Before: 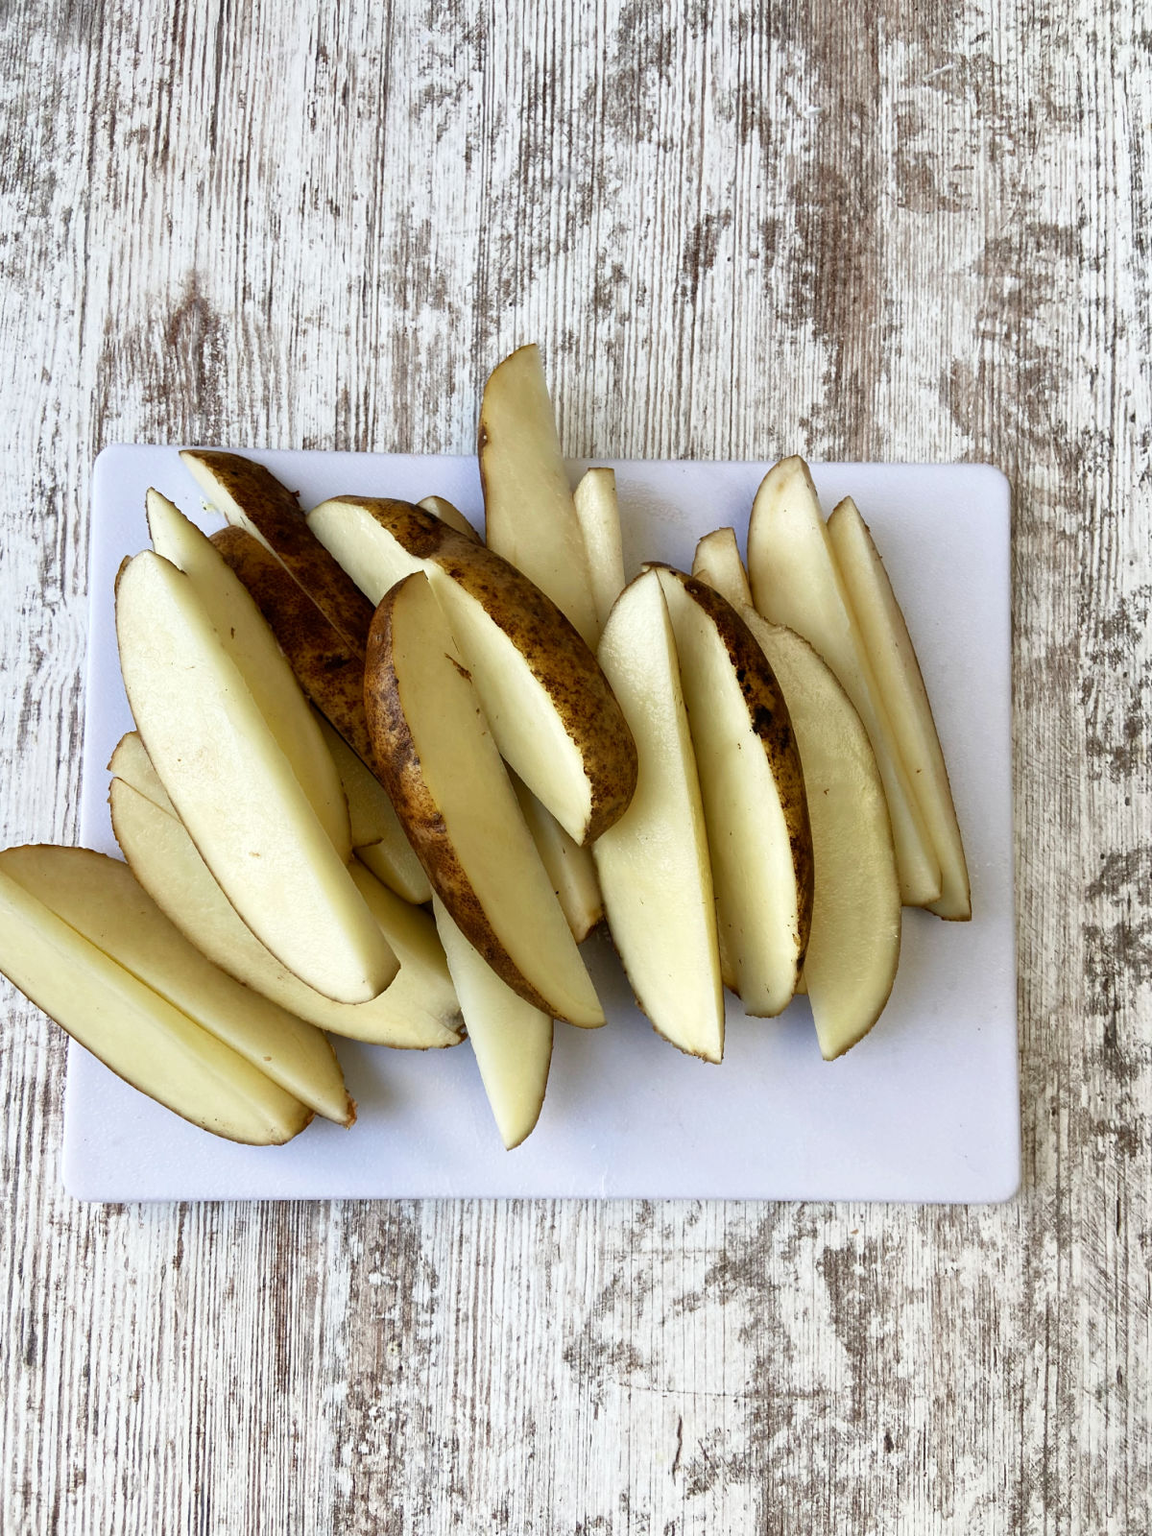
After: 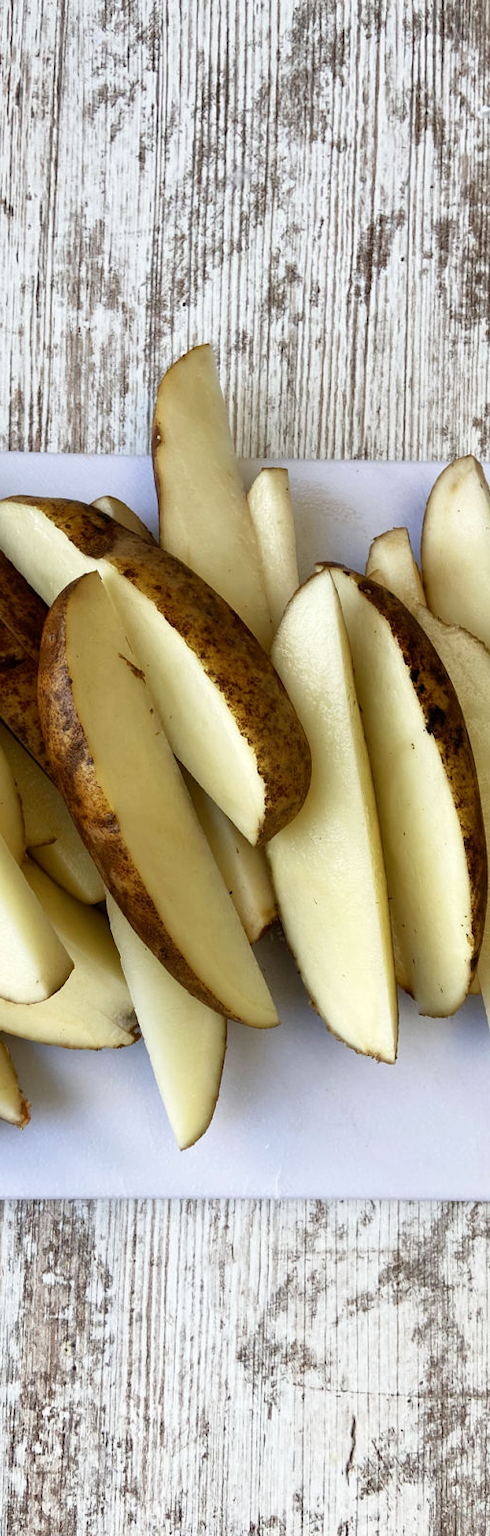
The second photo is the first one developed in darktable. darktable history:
crop: left 28.346%, right 29.068%
